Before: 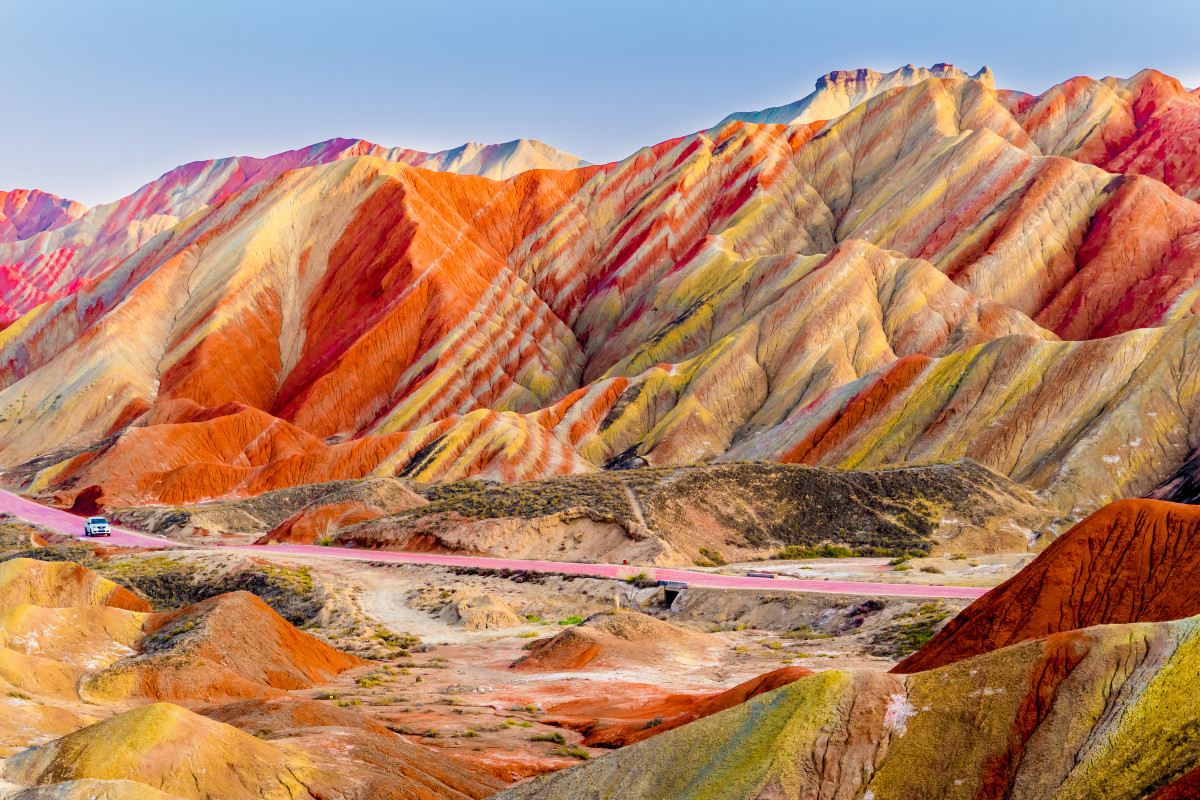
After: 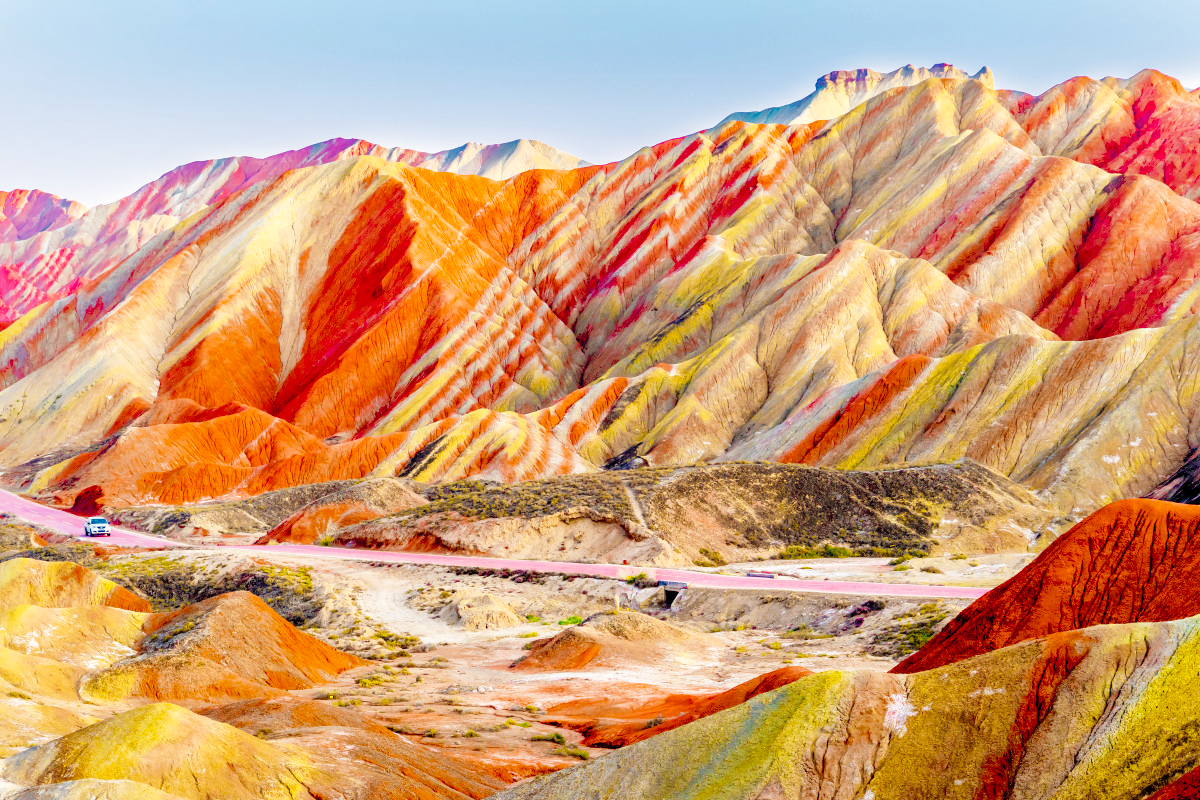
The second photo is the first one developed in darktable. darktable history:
shadows and highlights: on, module defaults
base curve: curves: ch0 [(0, 0) (0.008, 0.007) (0.022, 0.029) (0.048, 0.089) (0.092, 0.197) (0.191, 0.399) (0.275, 0.534) (0.357, 0.65) (0.477, 0.78) (0.542, 0.833) (0.799, 0.973) (1, 1)], preserve colors none
